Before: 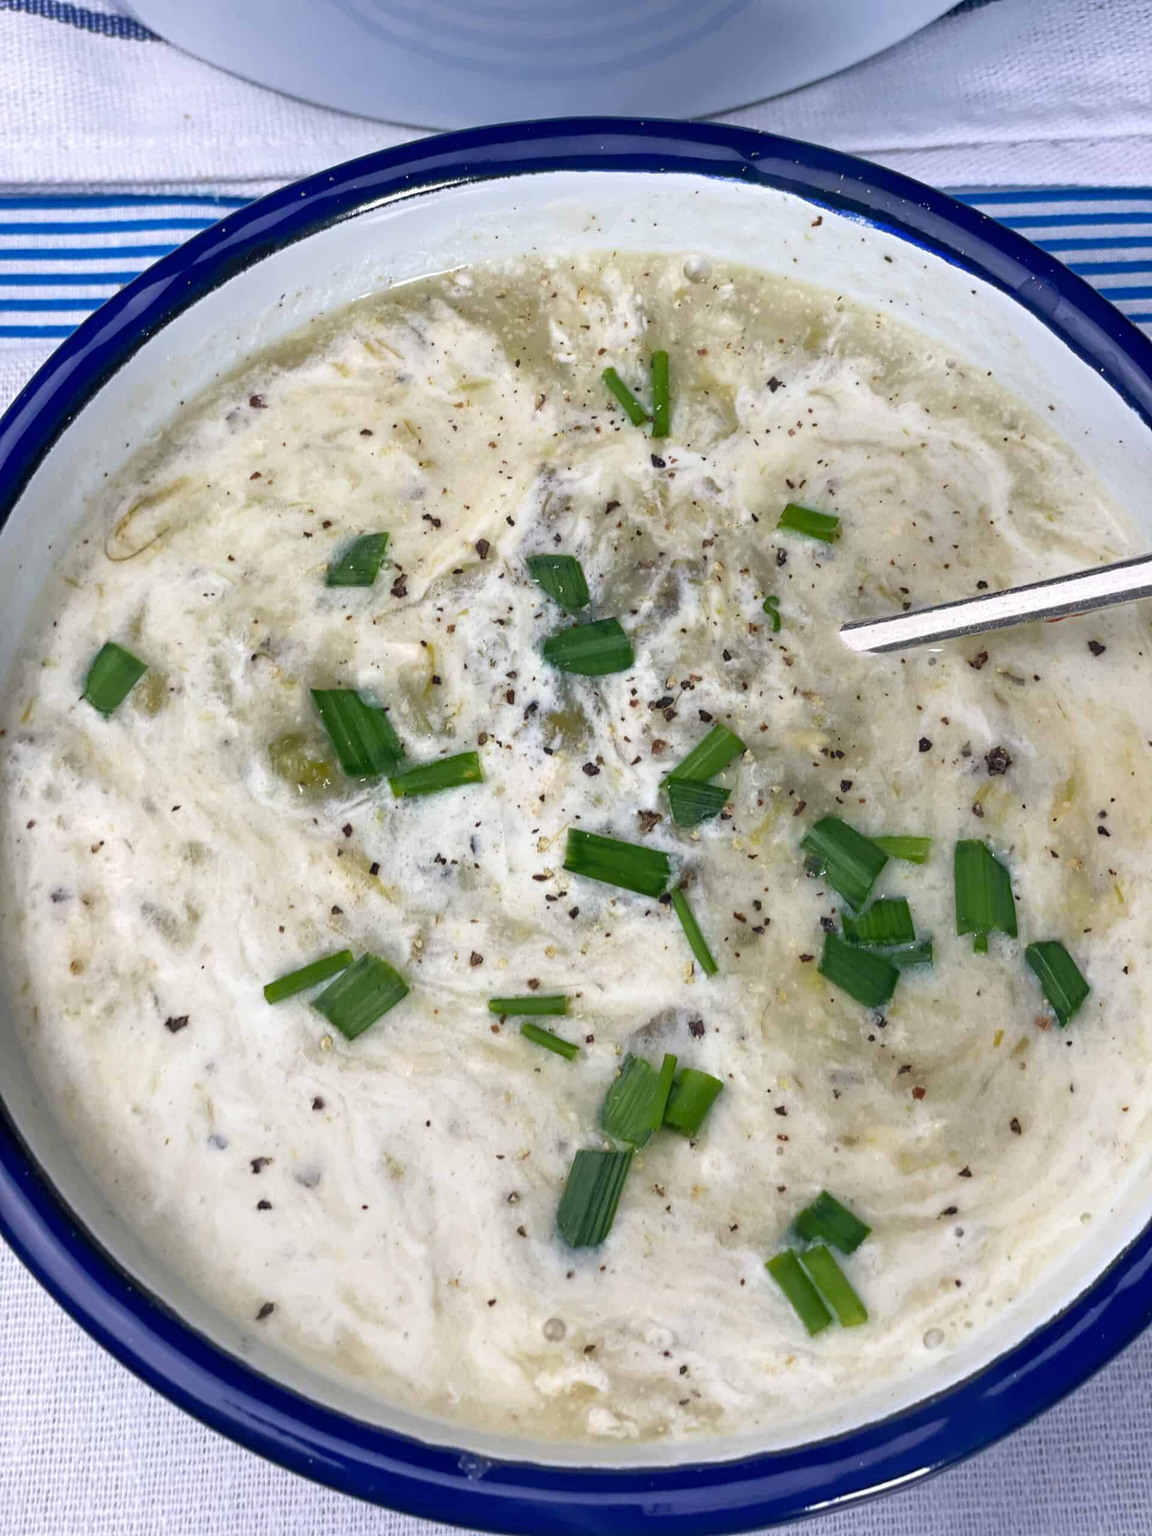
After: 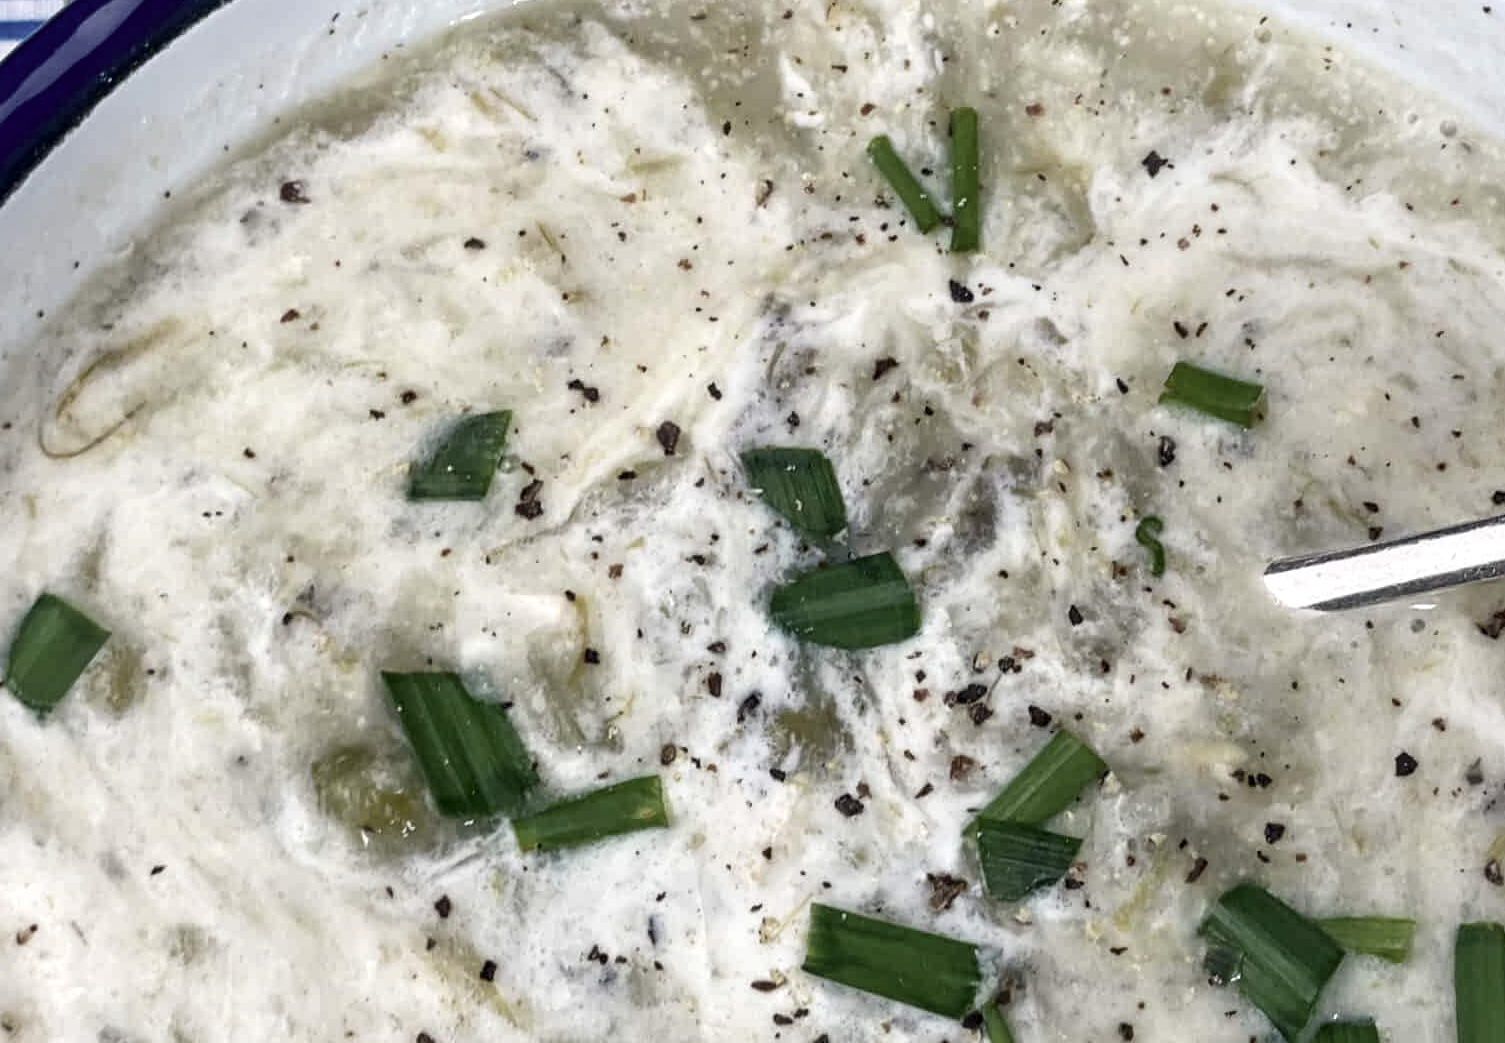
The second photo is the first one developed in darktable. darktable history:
contrast brightness saturation: contrast 0.099, saturation -0.369
local contrast: highlights 85%, shadows 81%
crop: left 7.089%, top 18.647%, right 14.489%, bottom 40.576%
